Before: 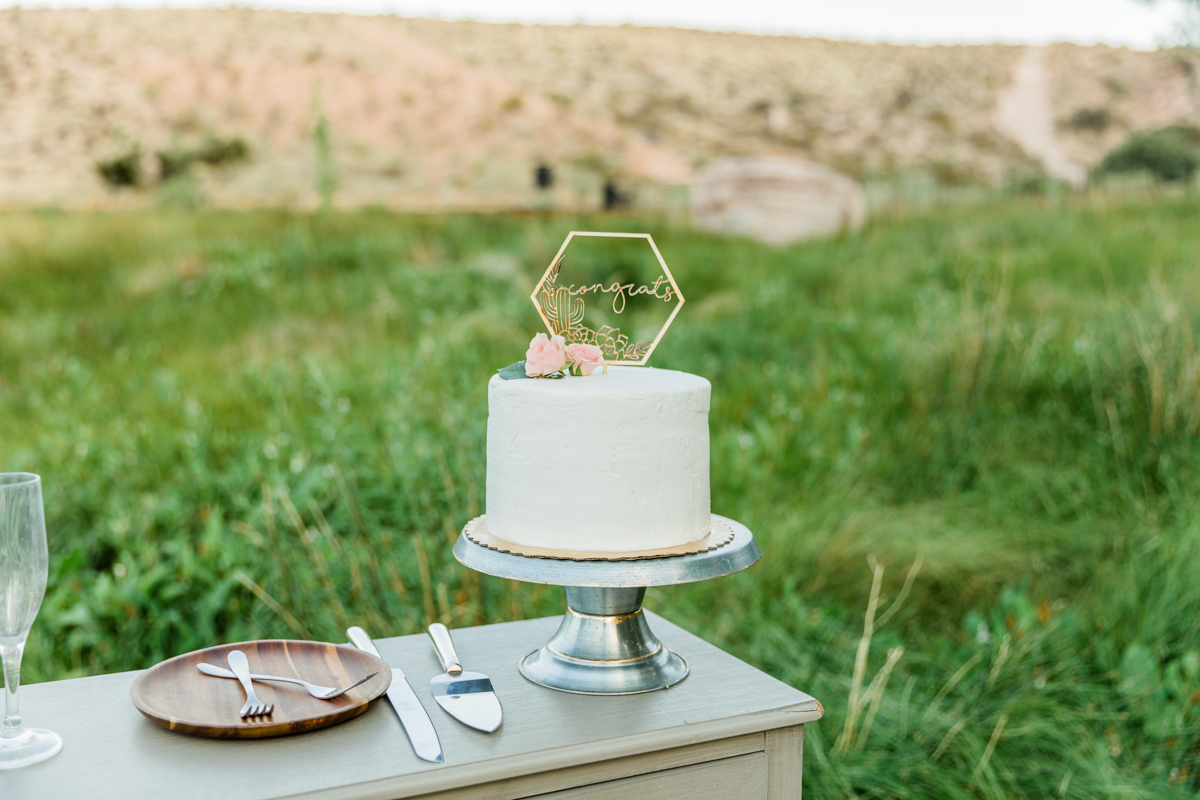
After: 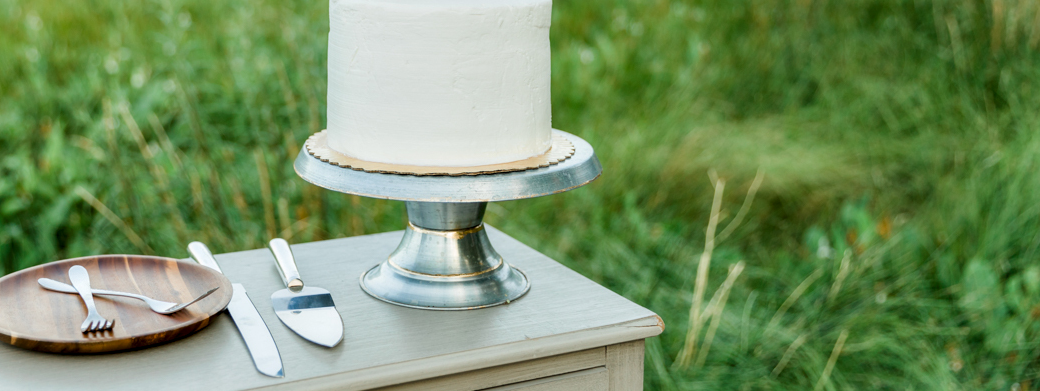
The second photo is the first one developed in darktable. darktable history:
crop and rotate: left 13.306%, top 48.129%, bottom 2.928%
contrast equalizer: y [[0.579, 0.58, 0.505, 0.5, 0.5, 0.5], [0.5 ×6], [0.5 ×6], [0 ×6], [0 ×6]]
rotate and perspective: automatic cropping off
